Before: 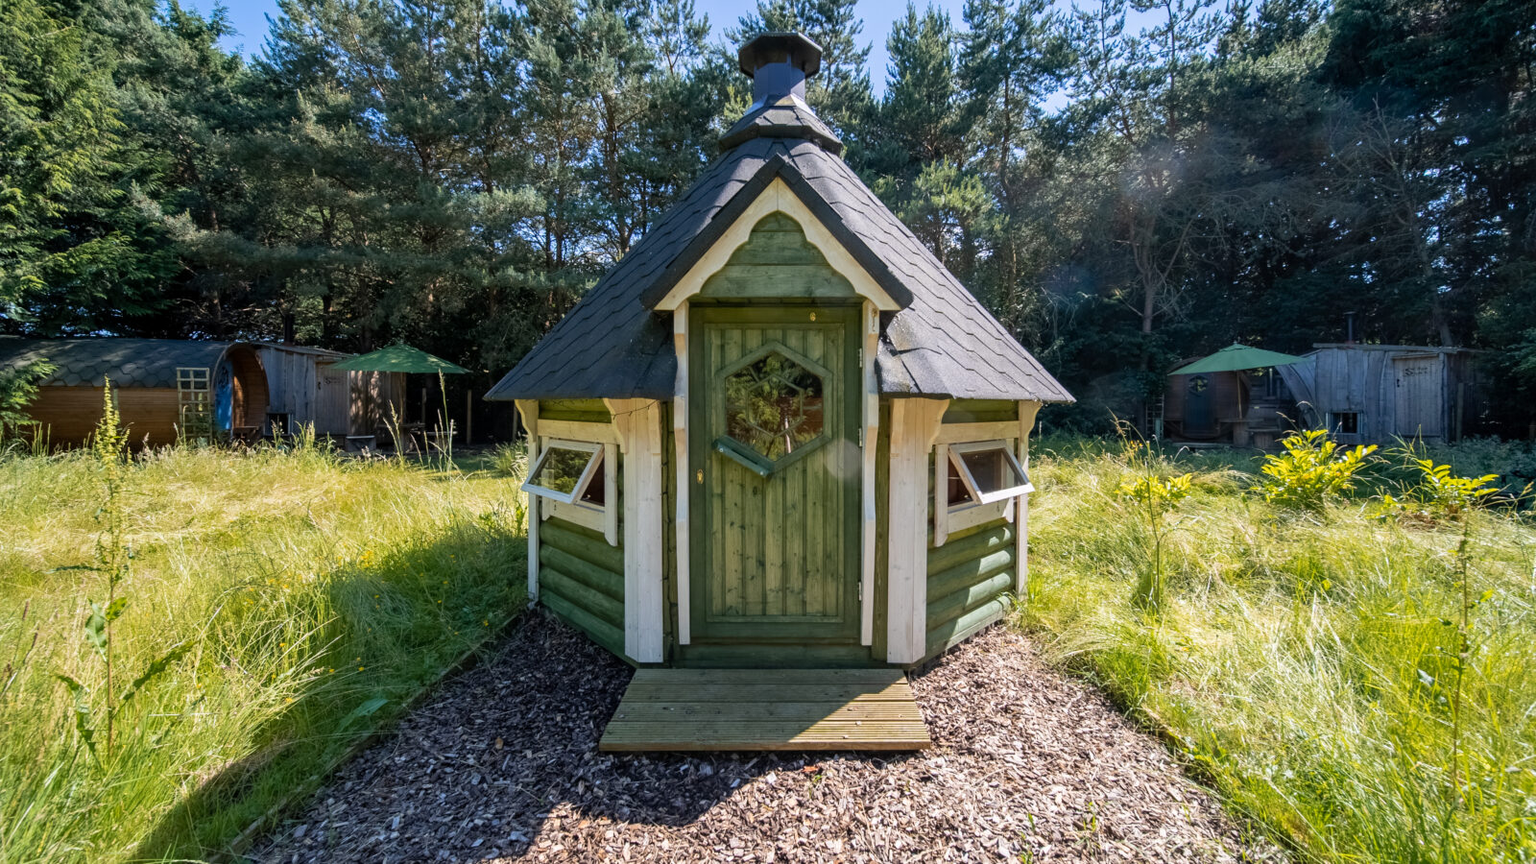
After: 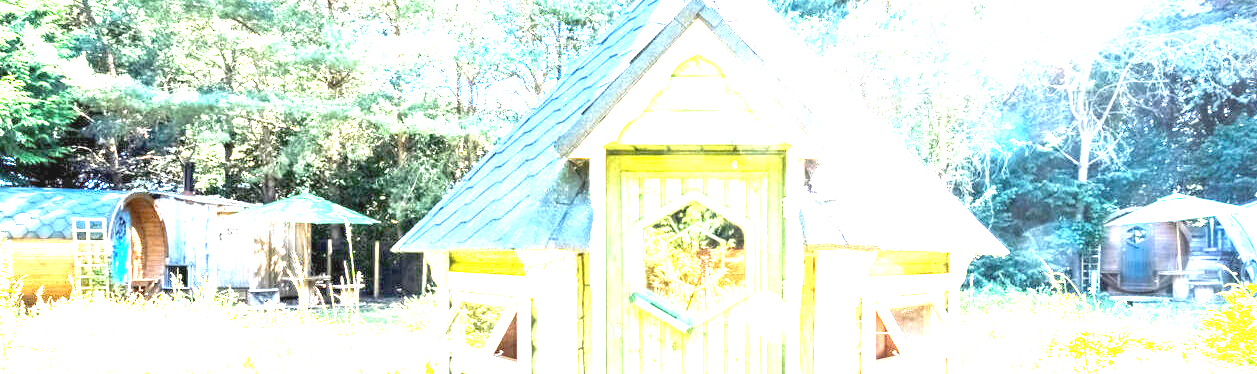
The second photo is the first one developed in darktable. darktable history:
crop: left 7.036%, top 18.398%, right 14.379%, bottom 40.043%
tone equalizer: on, module defaults
exposure: black level correction 0, exposure 1.1 EV, compensate exposure bias true, compensate highlight preservation false
